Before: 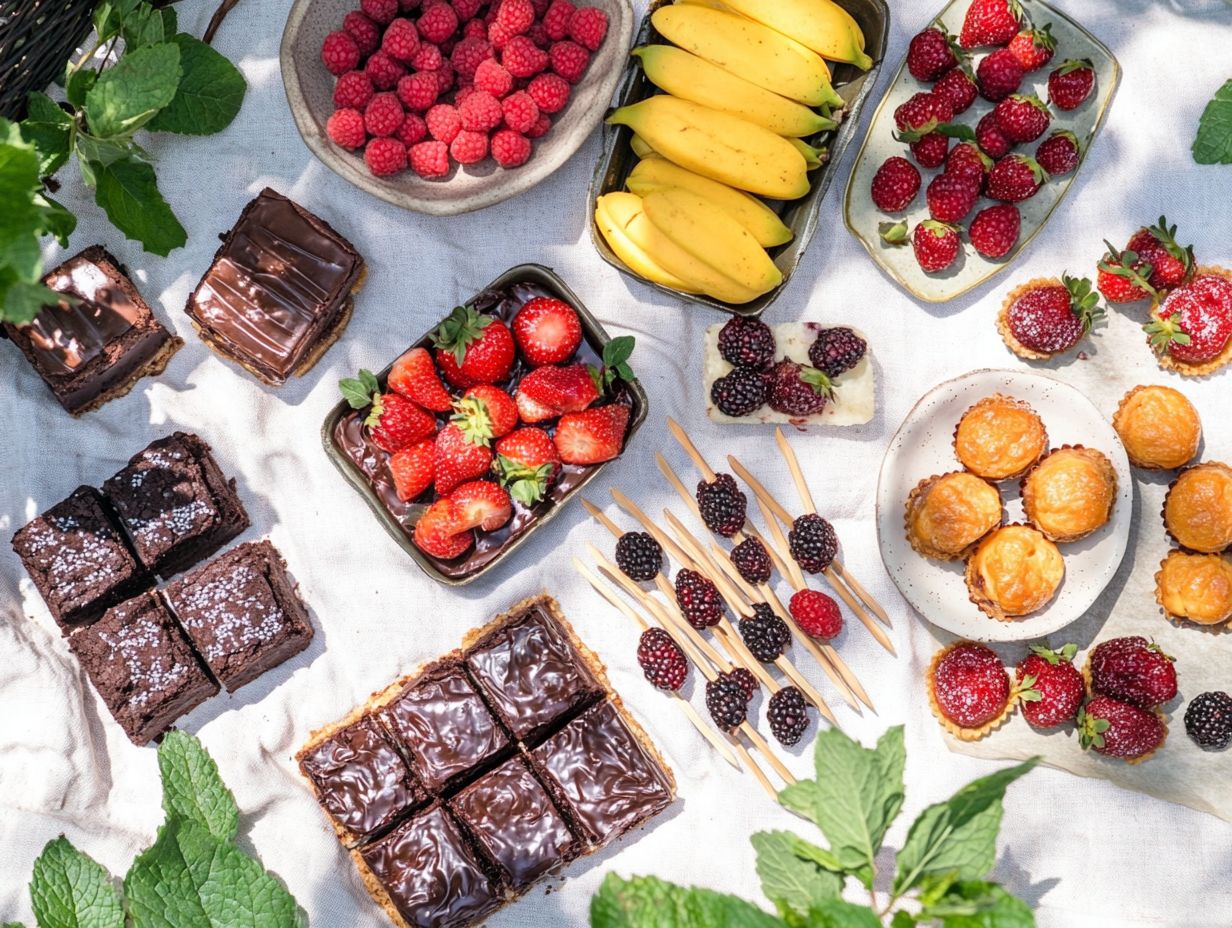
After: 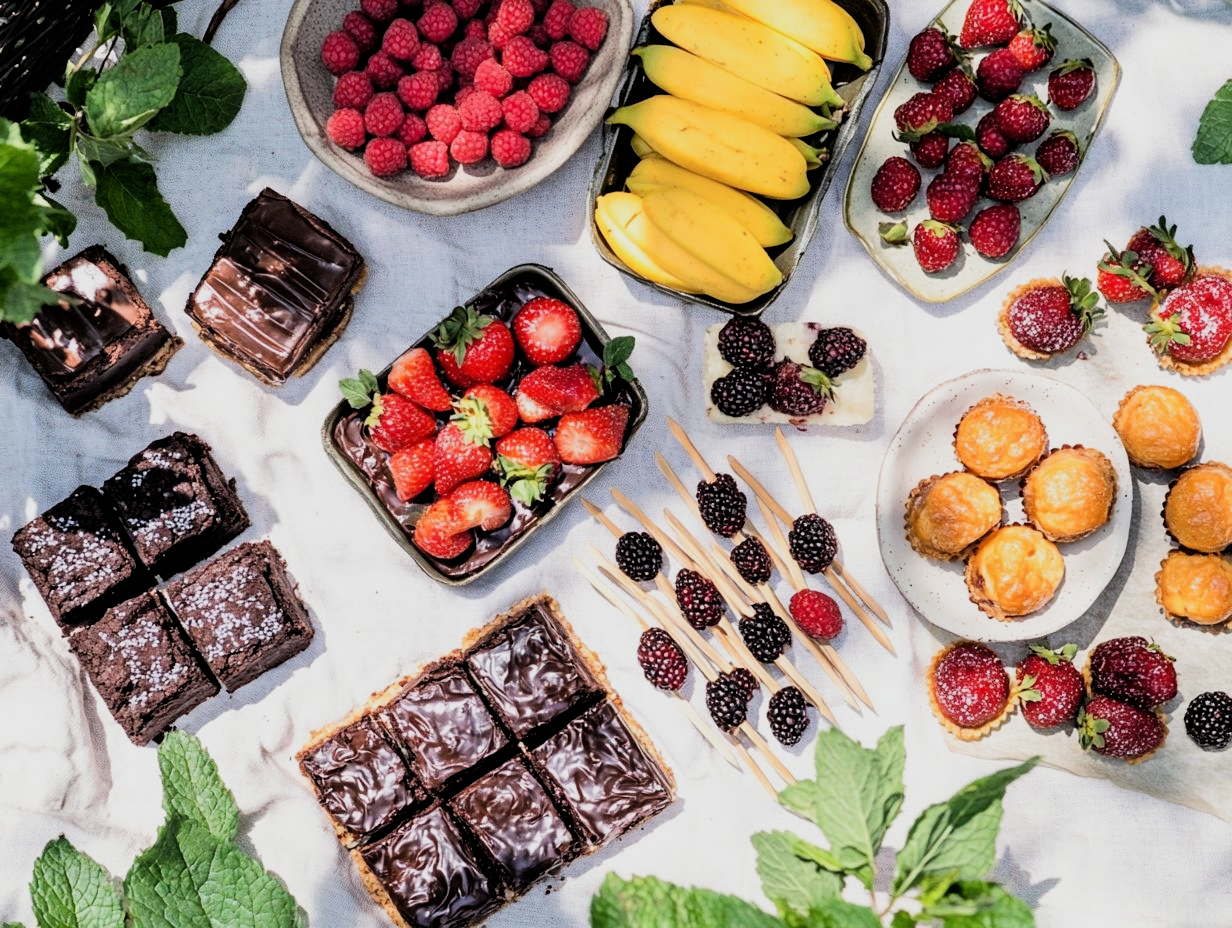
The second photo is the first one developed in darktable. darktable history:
filmic rgb: black relative exposure -5 EV, hardness 2.88, contrast 1.4, highlights saturation mix -30%
